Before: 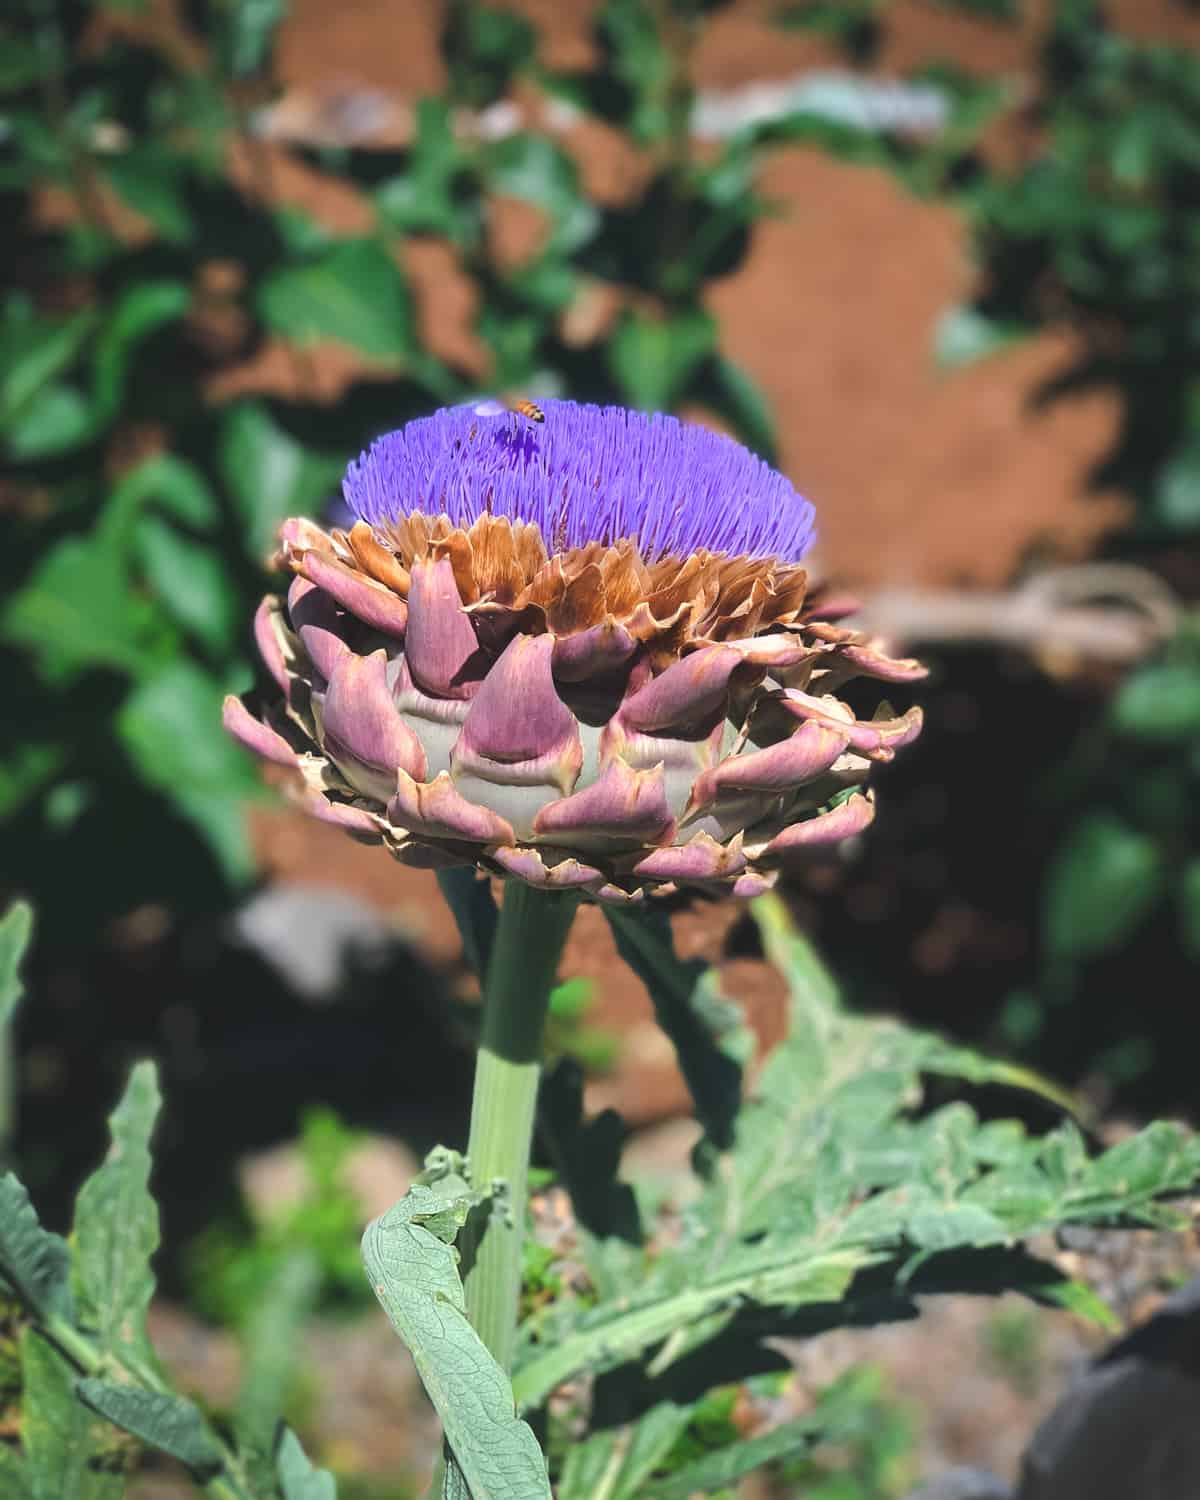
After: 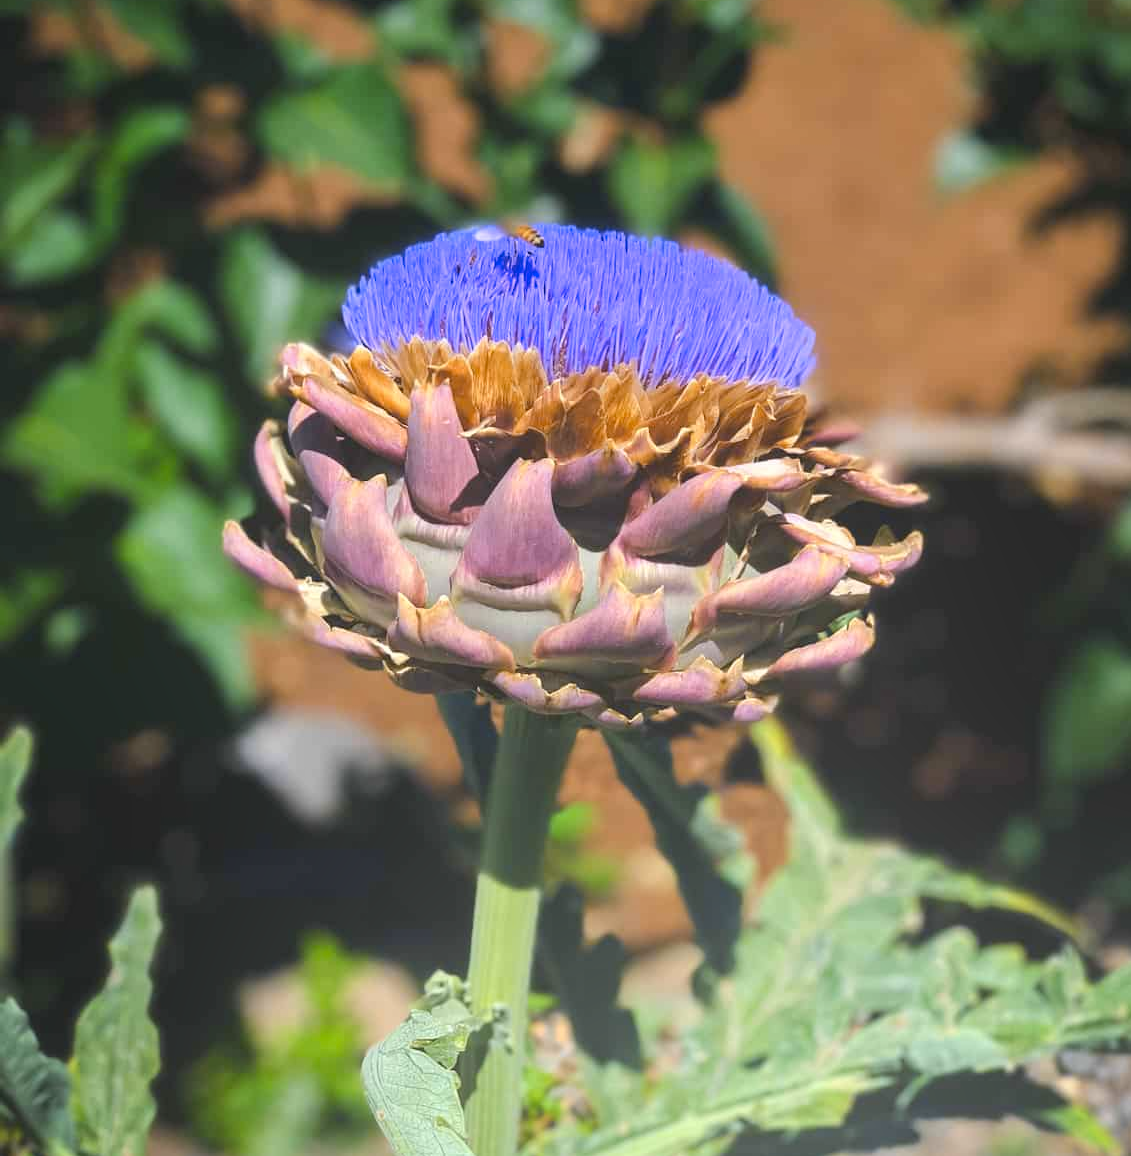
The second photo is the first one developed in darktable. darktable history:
bloom: size 40%
crop and rotate: angle 0.03°, top 11.643%, right 5.651%, bottom 11.189%
color contrast: green-magenta contrast 0.85, blue-yellow contrast 1.25, unbound 0
